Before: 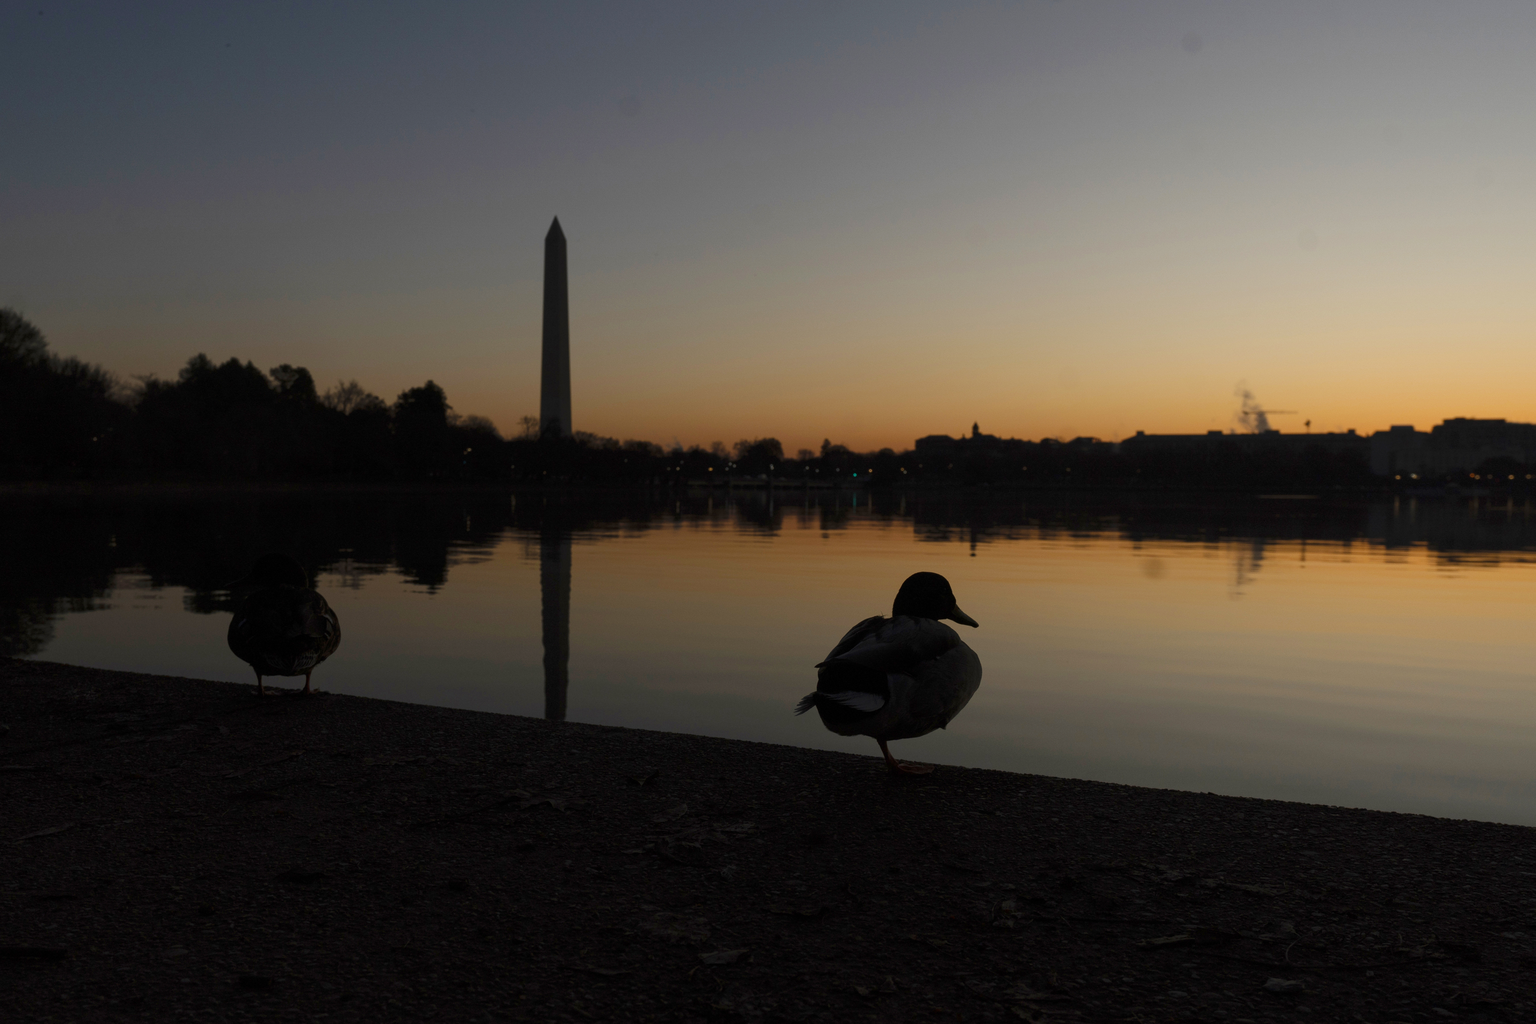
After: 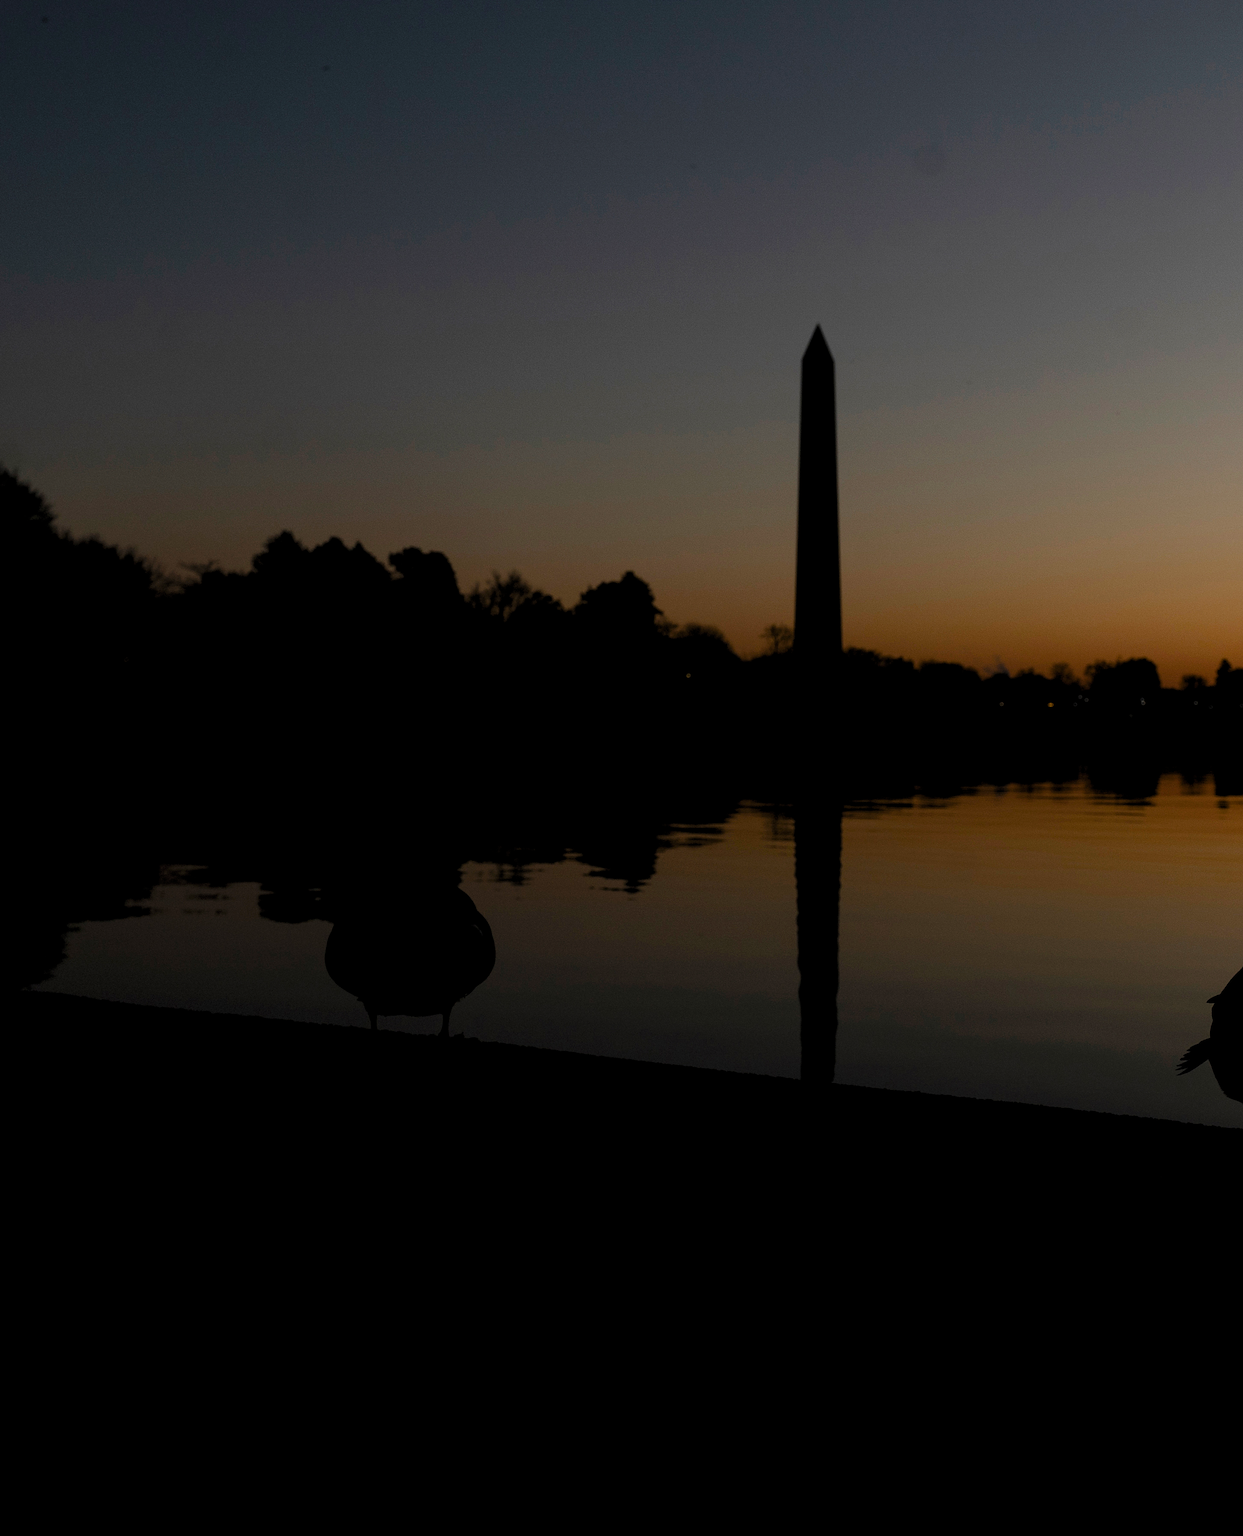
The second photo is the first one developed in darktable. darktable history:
color balance rgb: perceptual saturation grading › global saturation 20%, perceptual saturation grading › highlights -24.914%, perceptual saturation grading › shadows 24.126%
crop: left 0.732%, right 45.334%, bottom 0.086%
sharpen: amount 0.212
levels: black 3.82%, levels [0.116, 0.574, 1]
